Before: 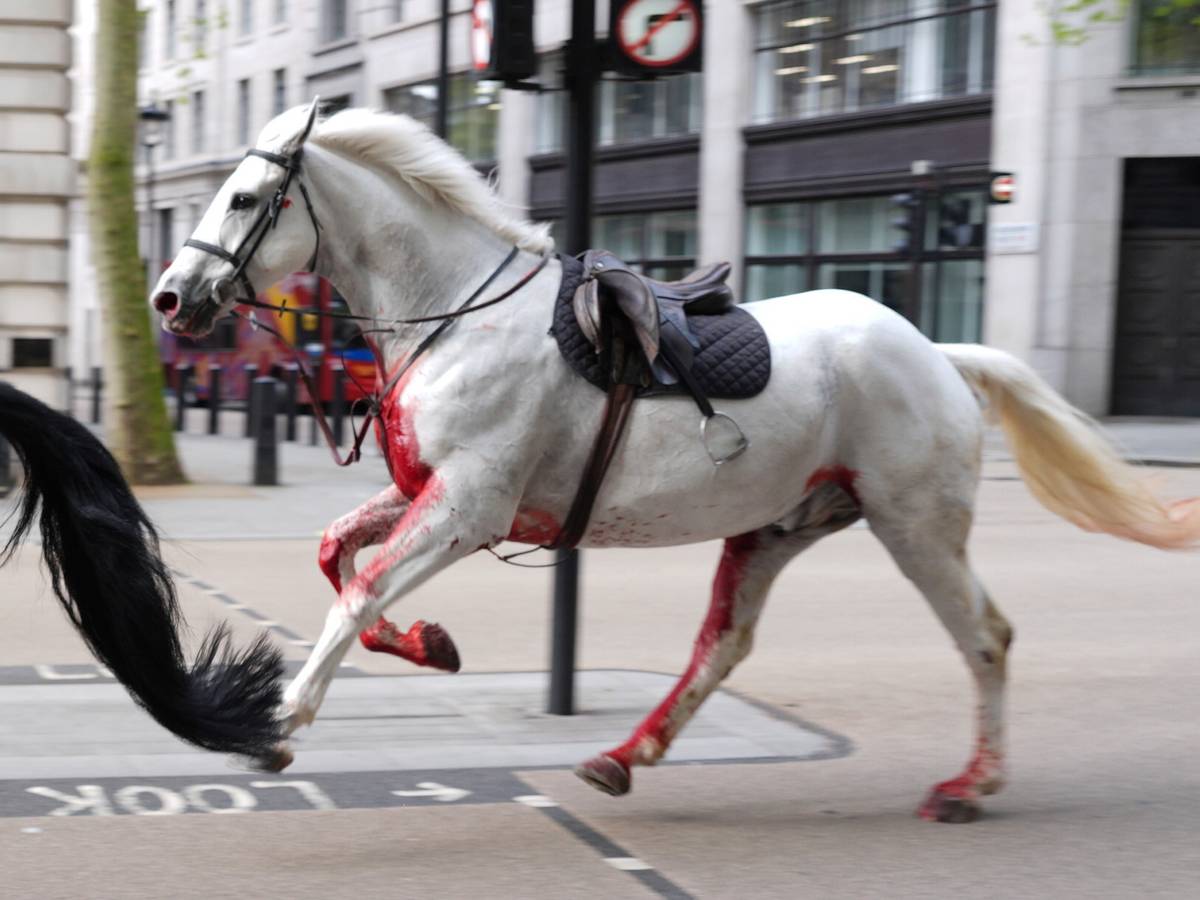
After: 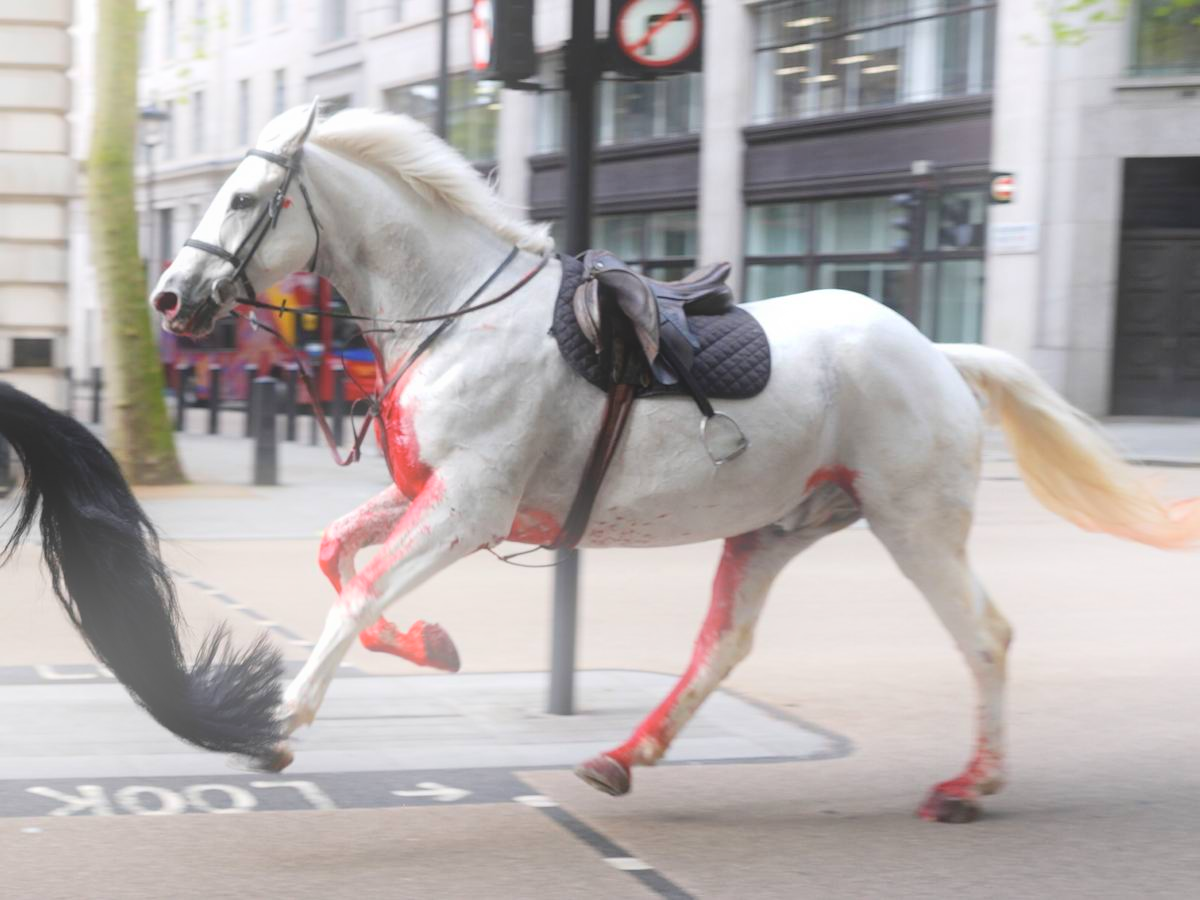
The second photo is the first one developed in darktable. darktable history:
exposure: compensate highlight preservation false
contrast equalizer: y [[0.5, 0.5, 0.478, 0.5, 0.5, 0.5], [0.5 ×6], [0.5 ×6], [0 ×6], [0 ×6]]
bloom: on, module defaults
